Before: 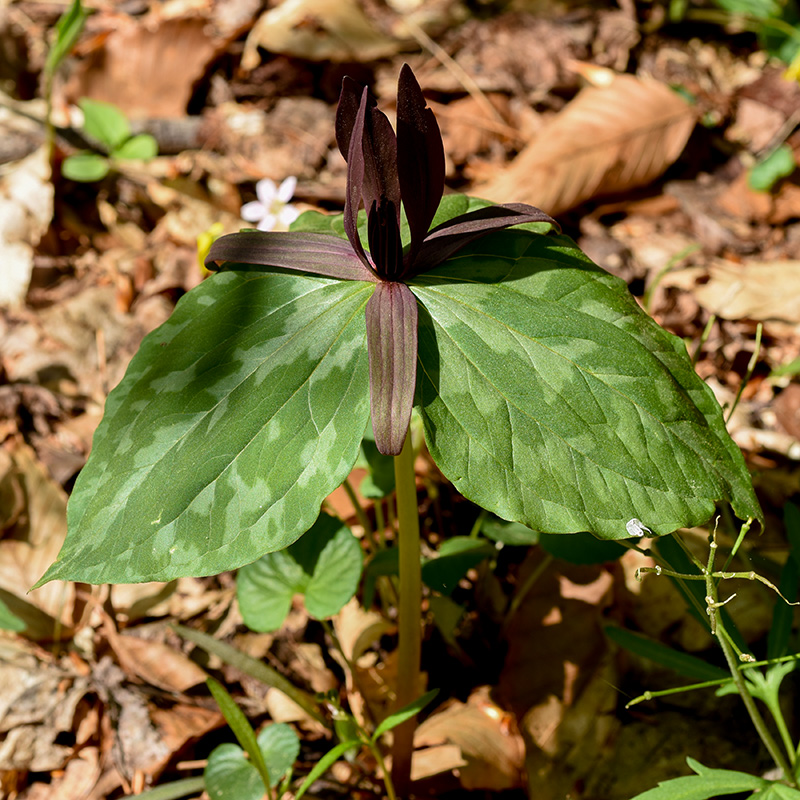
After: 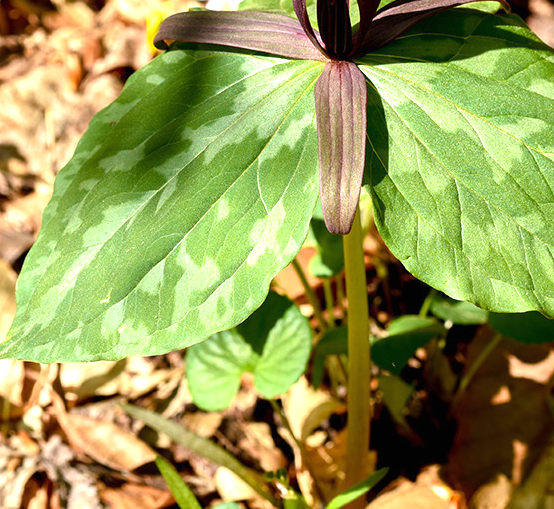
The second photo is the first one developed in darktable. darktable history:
exposure: black level correction 0, exposure 1 EV, compensate exposure bias true, compensate highlight preservation false
crop: left 6.488%, top 27.668%, right 24.183%, bottom 8.656%
